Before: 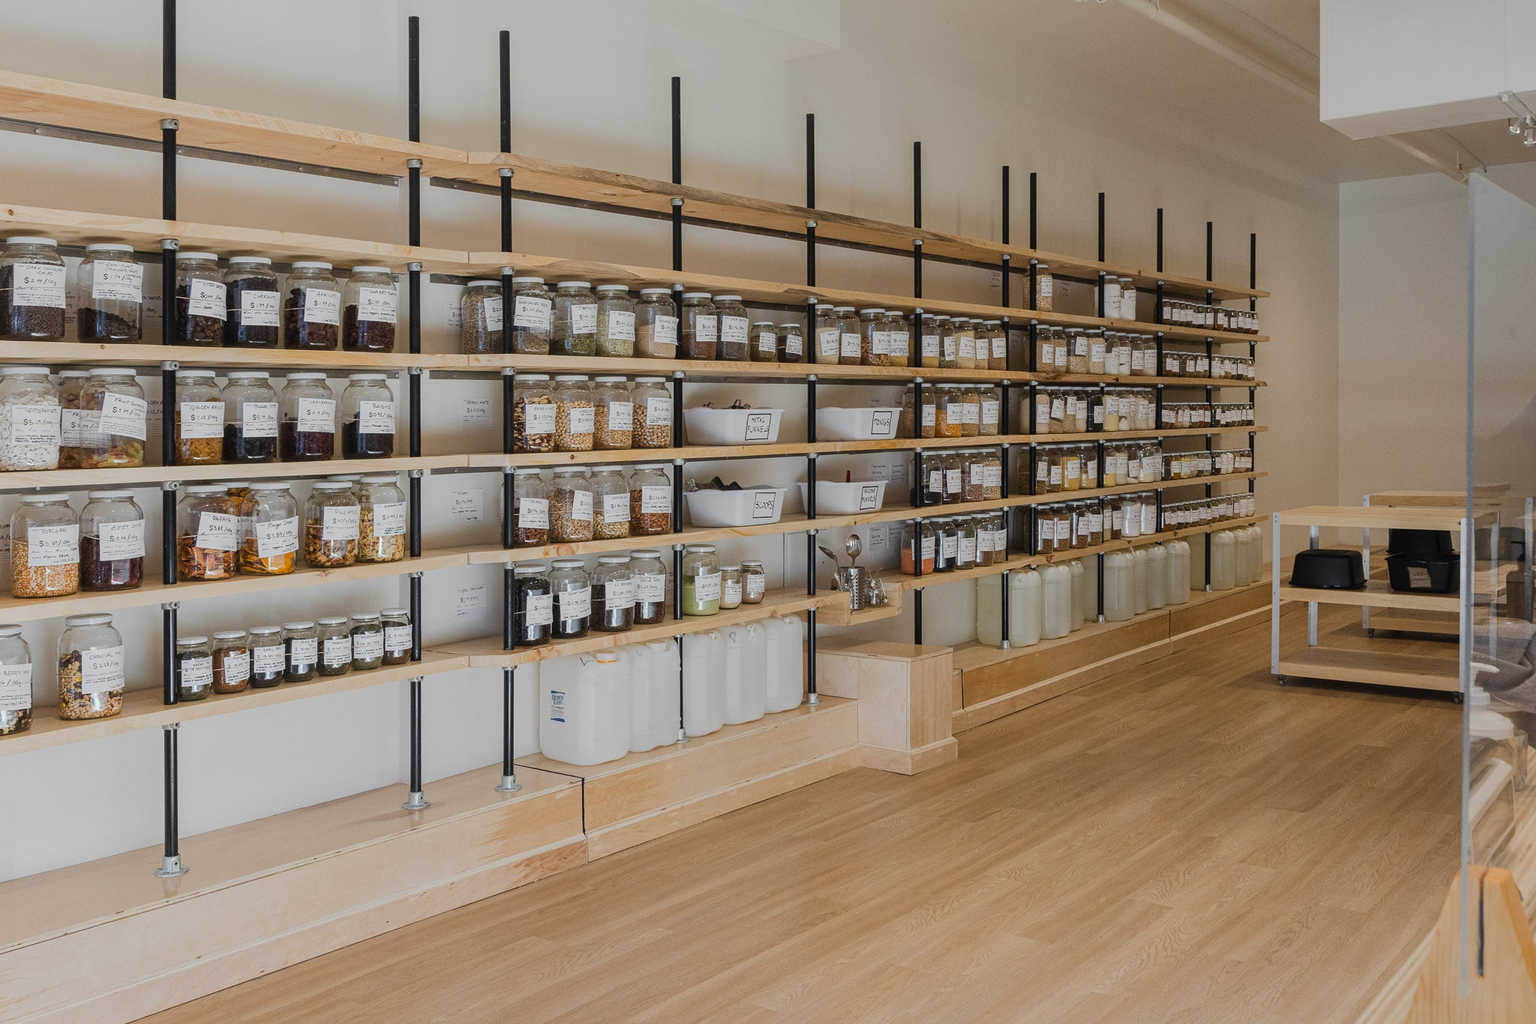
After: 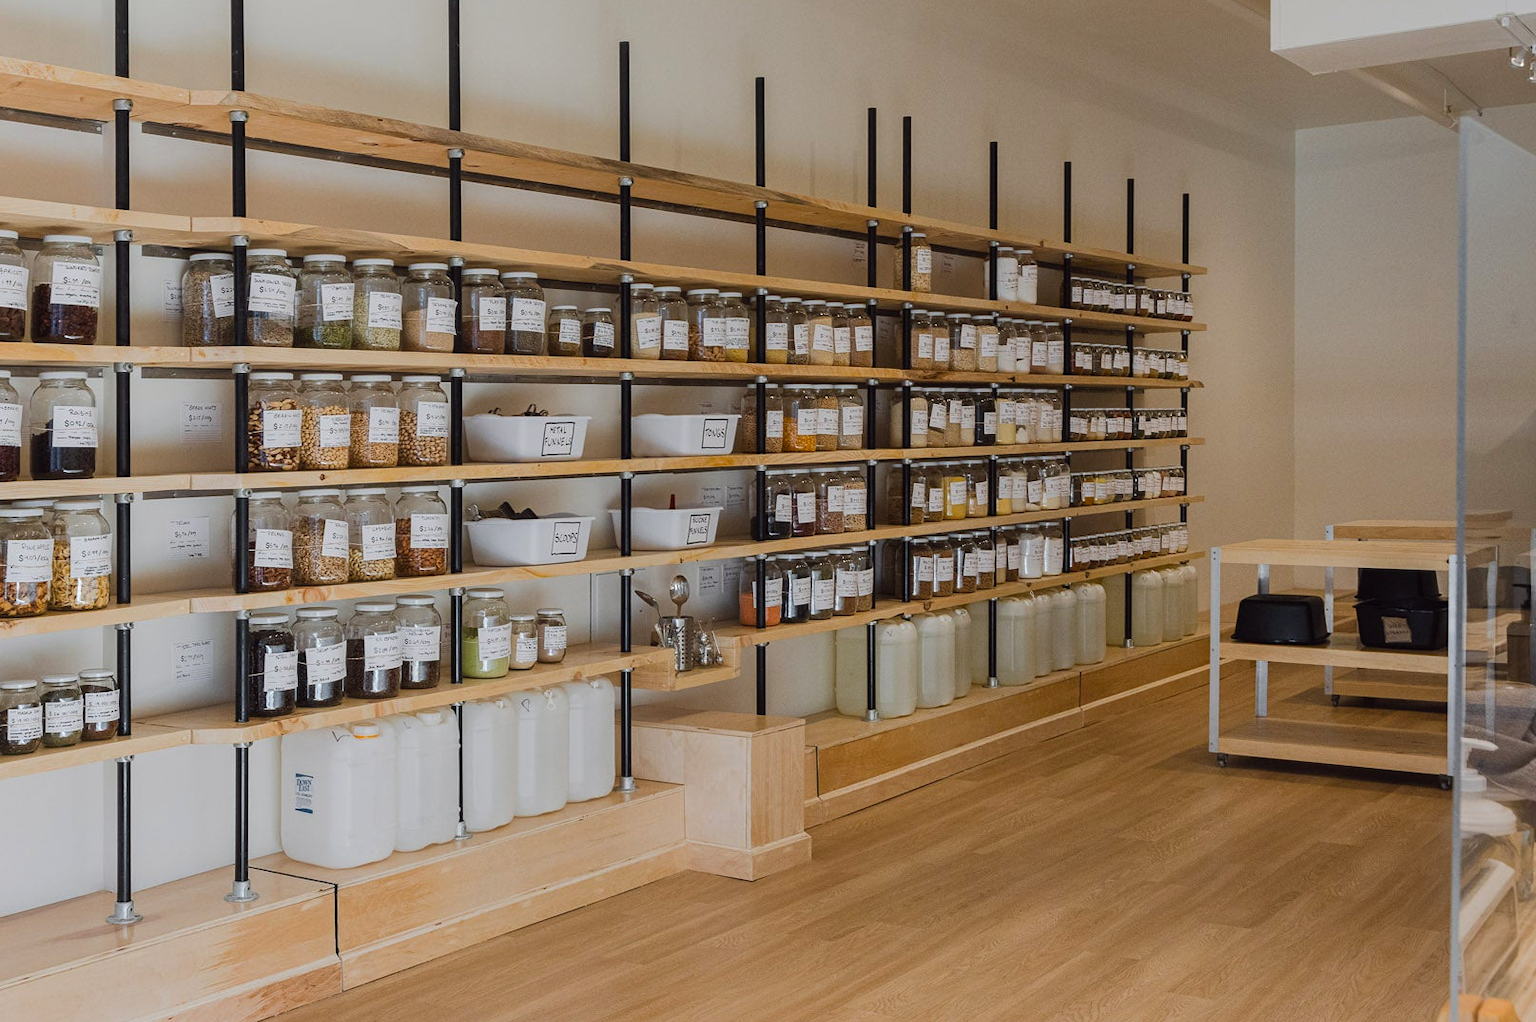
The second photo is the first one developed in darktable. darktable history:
crop and rotate: left 20.74%, top 7.912%, right 0.375%, bottom 13.378%
color balance: lift [1, 1, 0.999, 1.001], gamma [1, 1.003, 1.005, 0.995], gain [1, 0.992, 0.988, 1.012], contrast 5%, output saturation 110%
